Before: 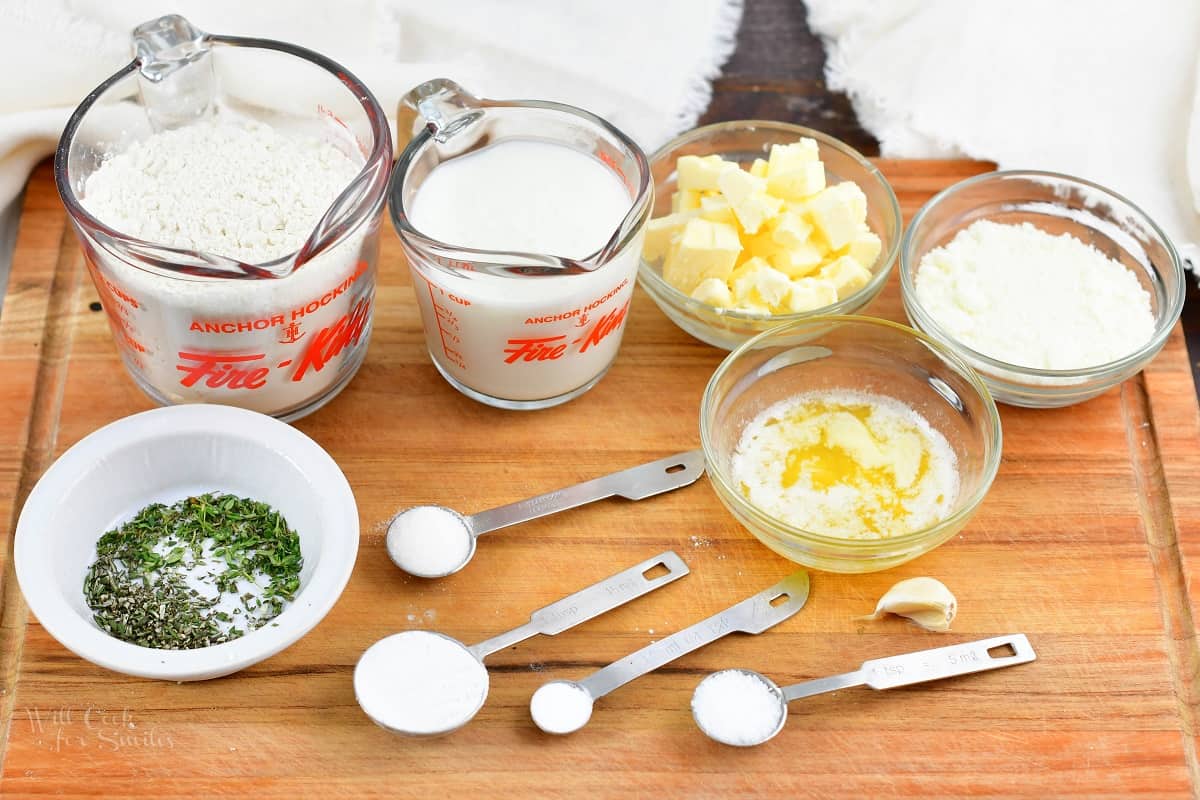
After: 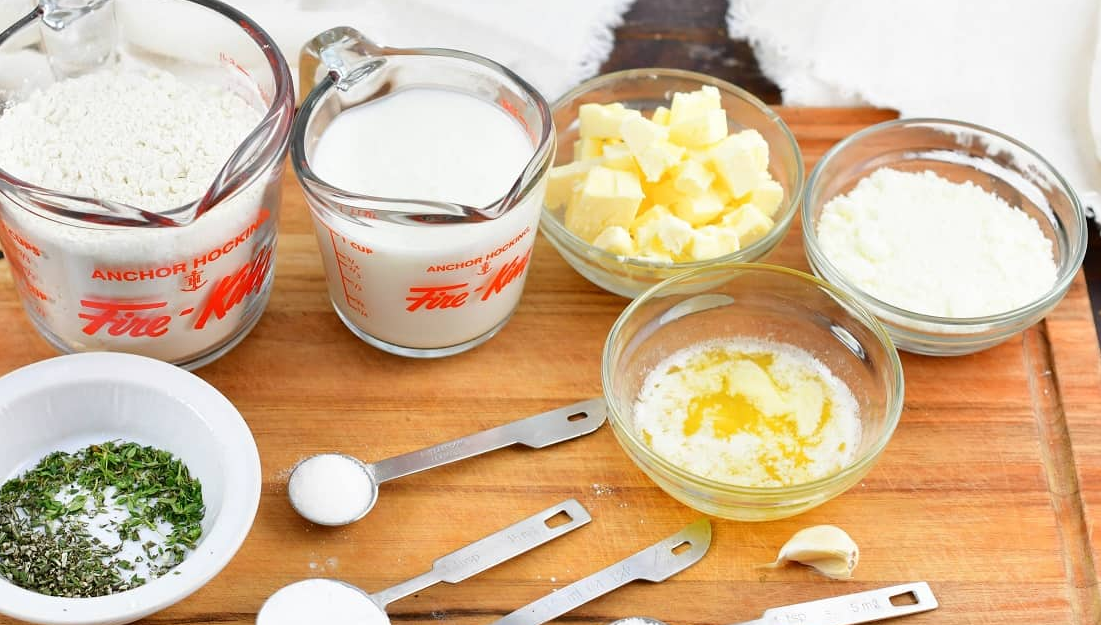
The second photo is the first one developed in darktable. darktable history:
crop: left 8.196%, top 6.548%, bottom 15.257%
